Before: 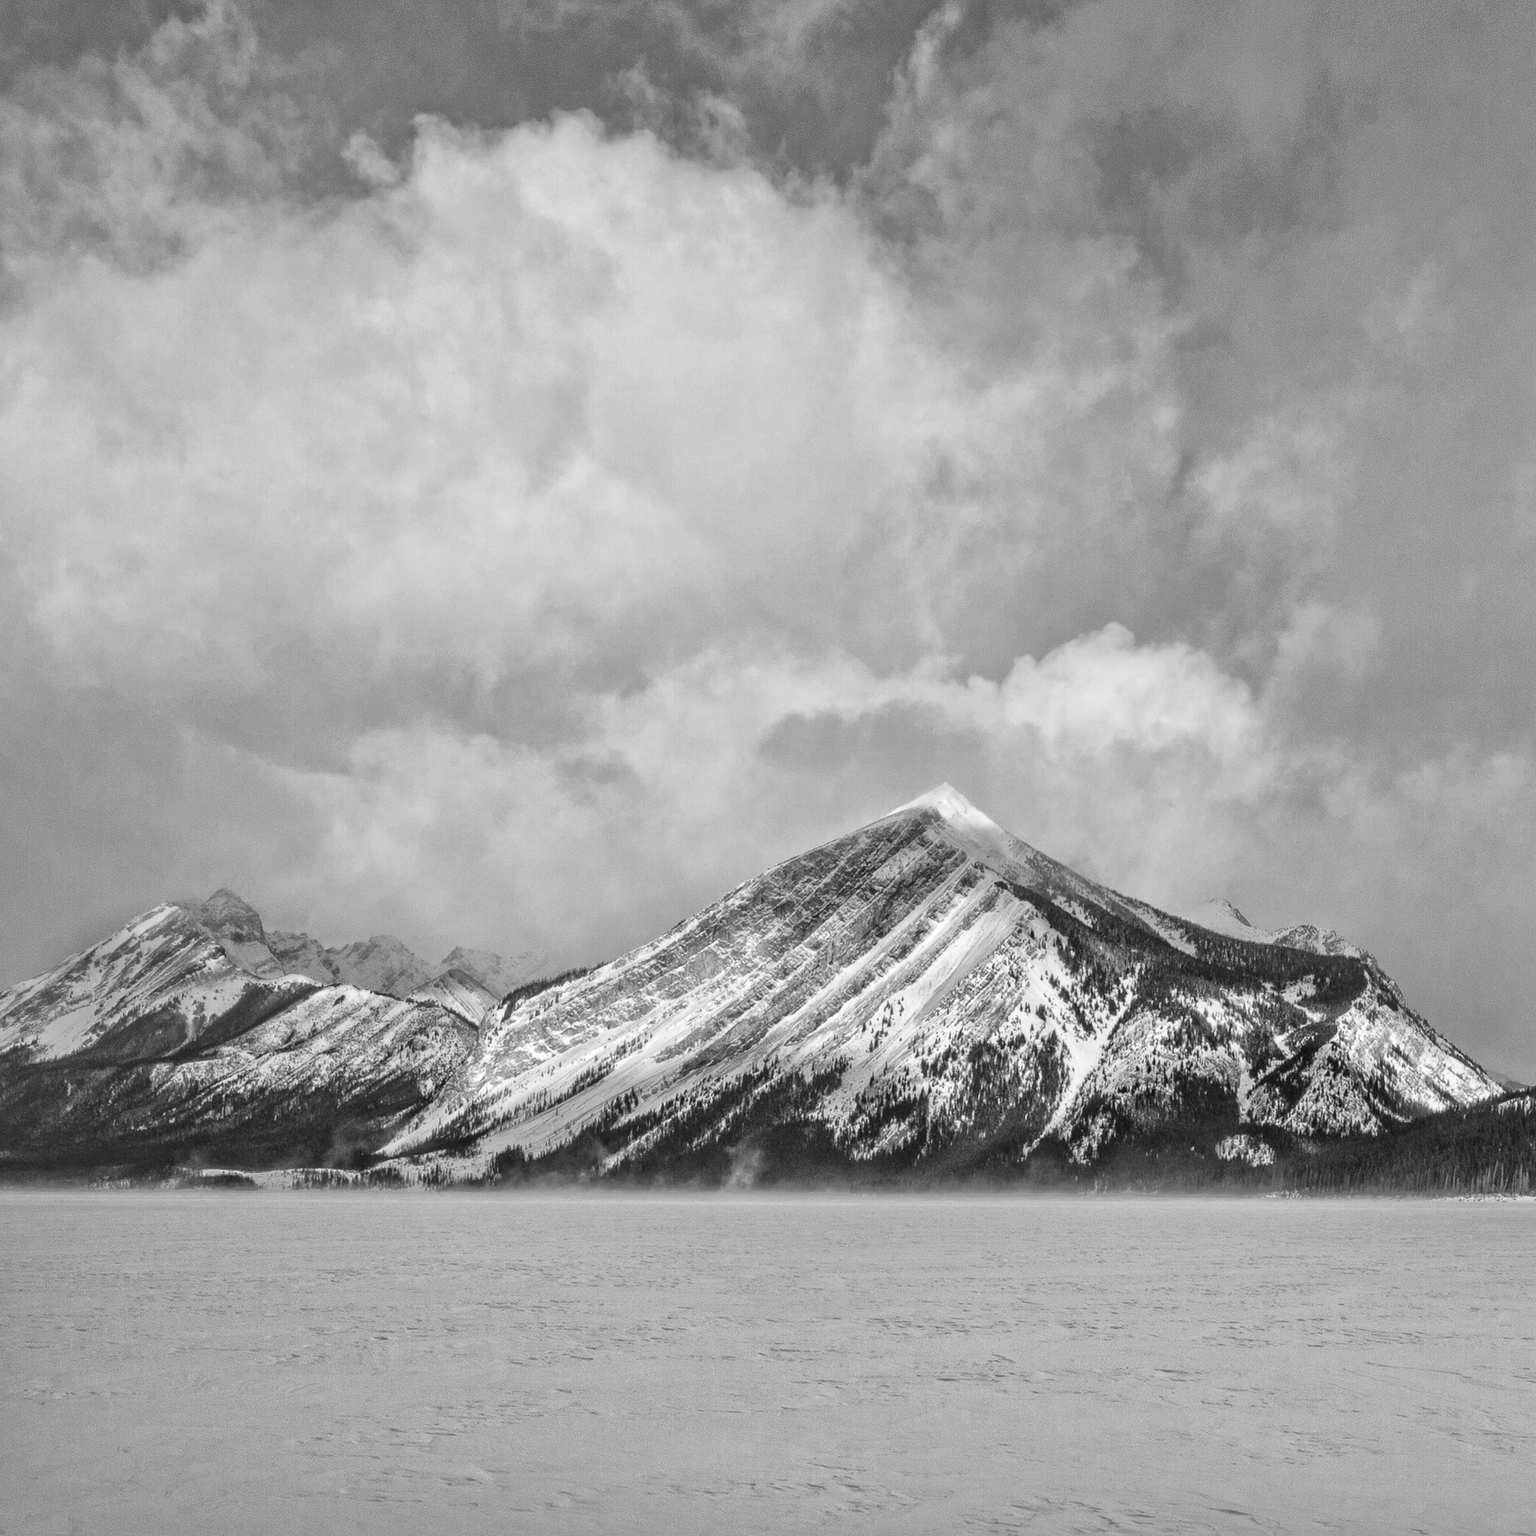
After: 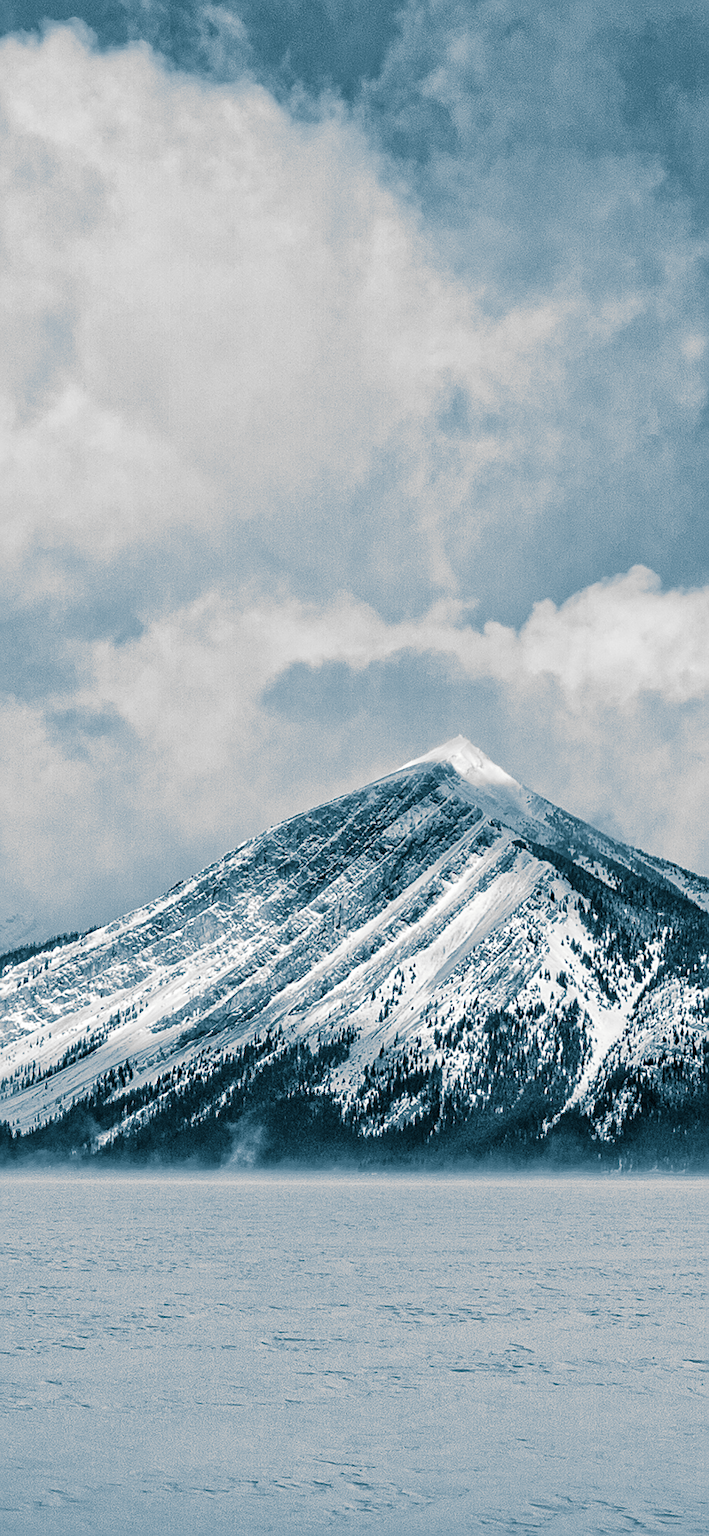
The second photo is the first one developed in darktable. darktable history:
split-toning: shadows › hue 212.4°, balance -70
tone equalizer: on, module defaults
sharpen: on, module defaults
crop: left 33.452%, top 6.025%, right 23.155%
